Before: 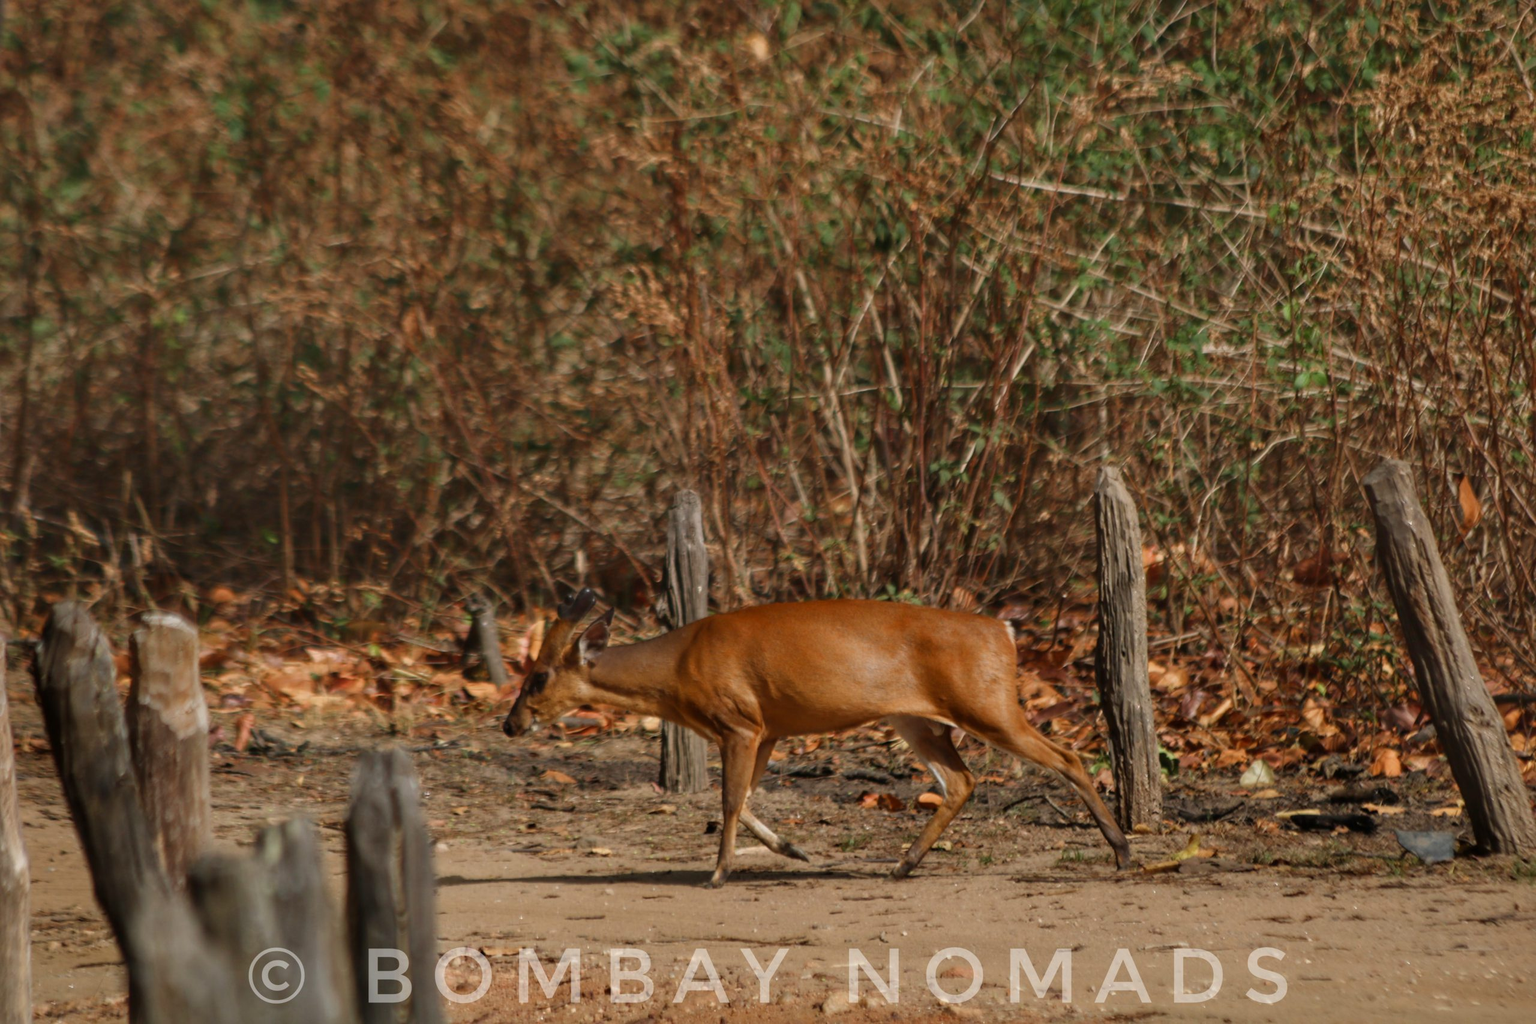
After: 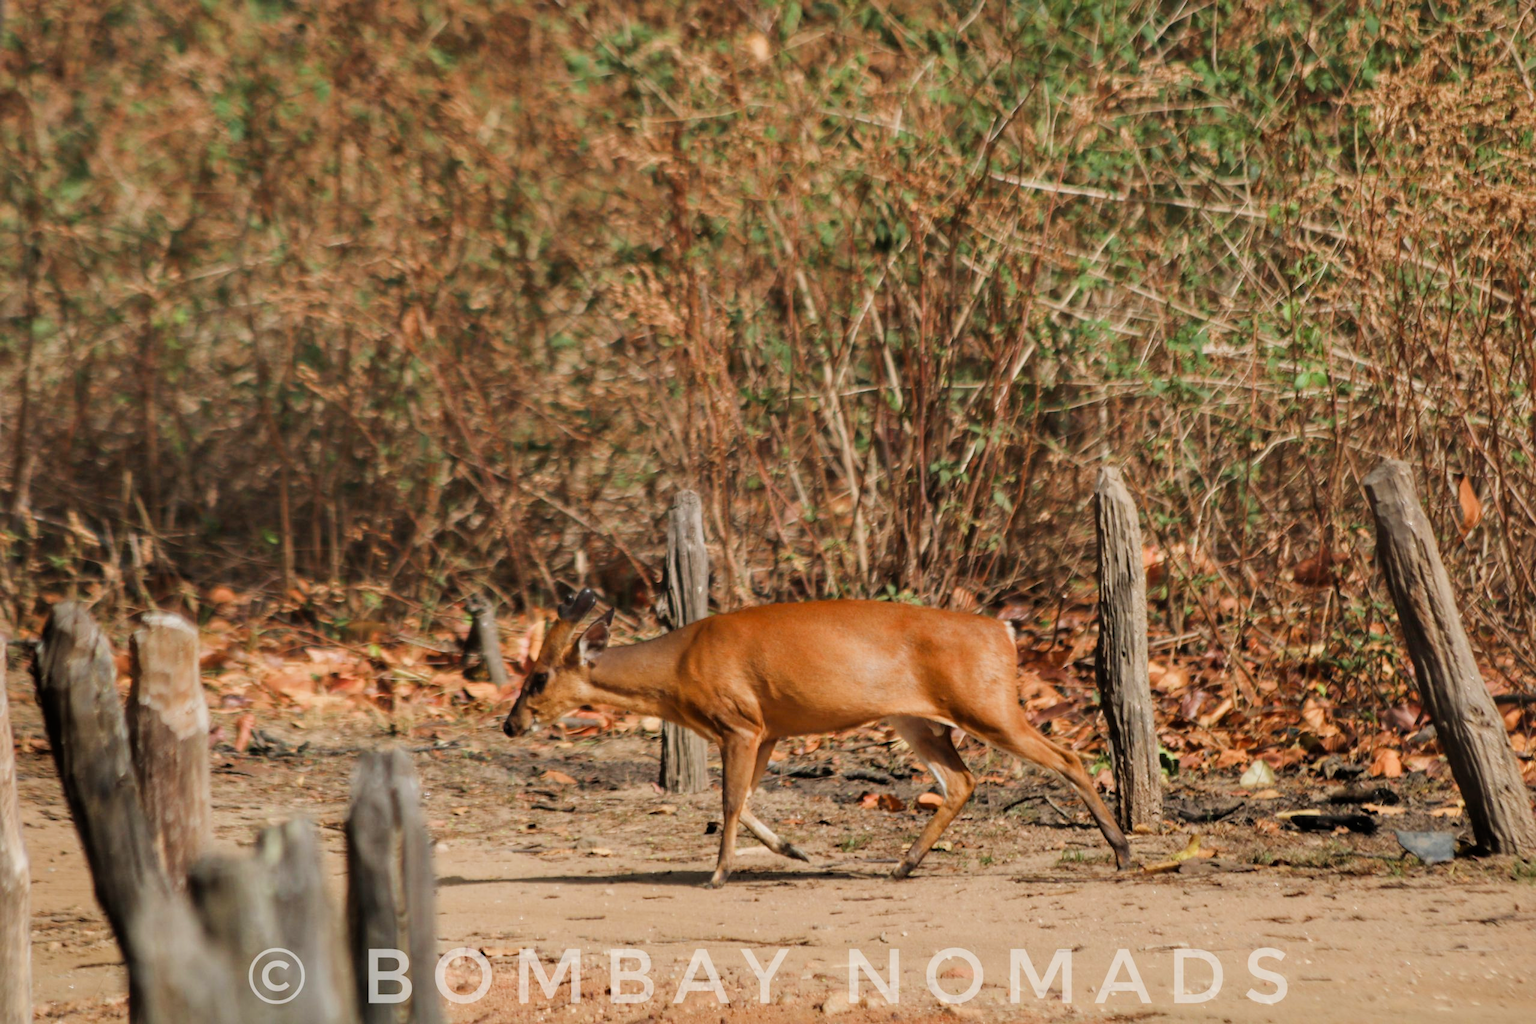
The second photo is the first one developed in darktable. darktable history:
exposure: black level correction 0, exposure 1 EV, compensate highlight preservation false
filmic rgb: black relative exposure -7.65 EV, white relative exposure 4.56 EV, hardness 3.61
